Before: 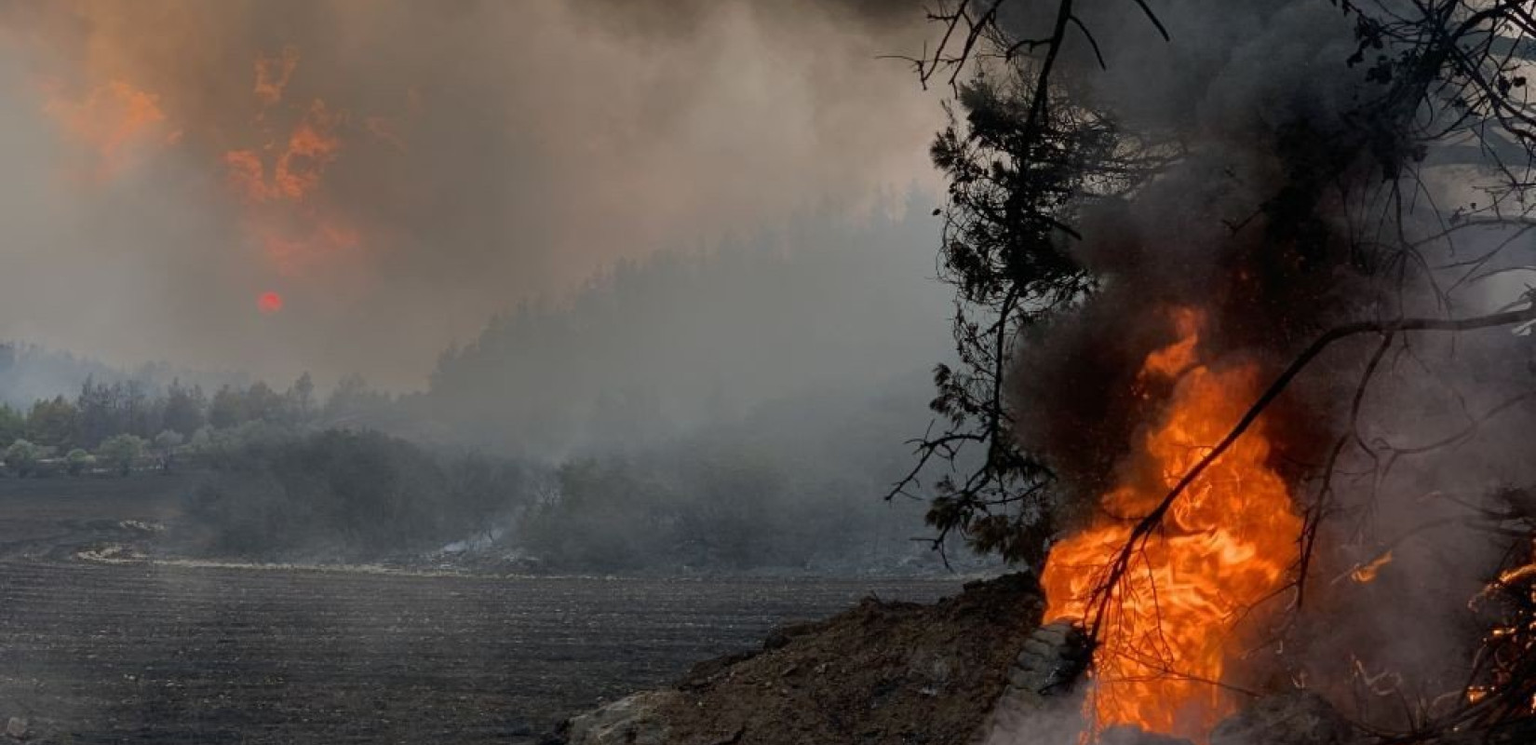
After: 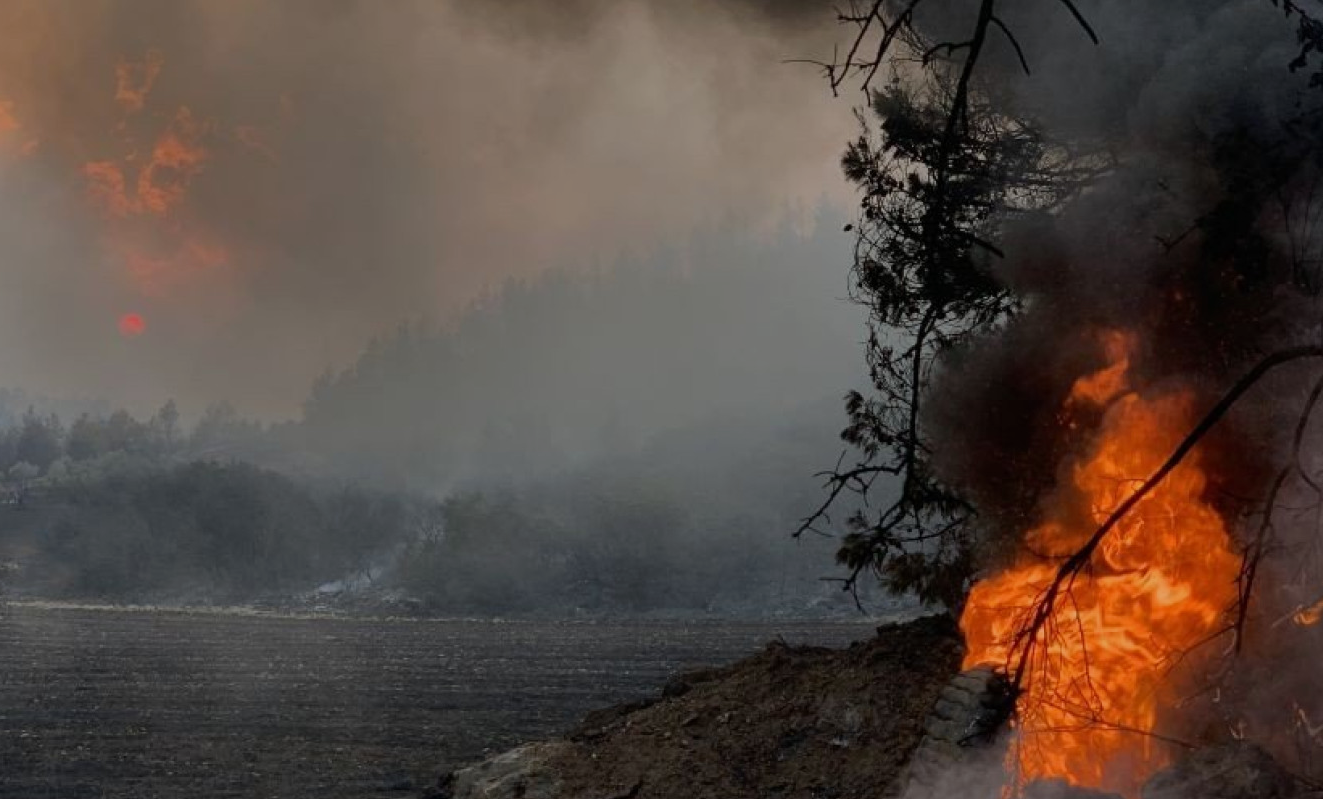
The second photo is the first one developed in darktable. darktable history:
crop and rotate: left 9.597%, right 10.195%
rgb curve: curves: ch0 [(0, 0) (0.175, 0.154) (0.785, 0.663) (1, 1)]
